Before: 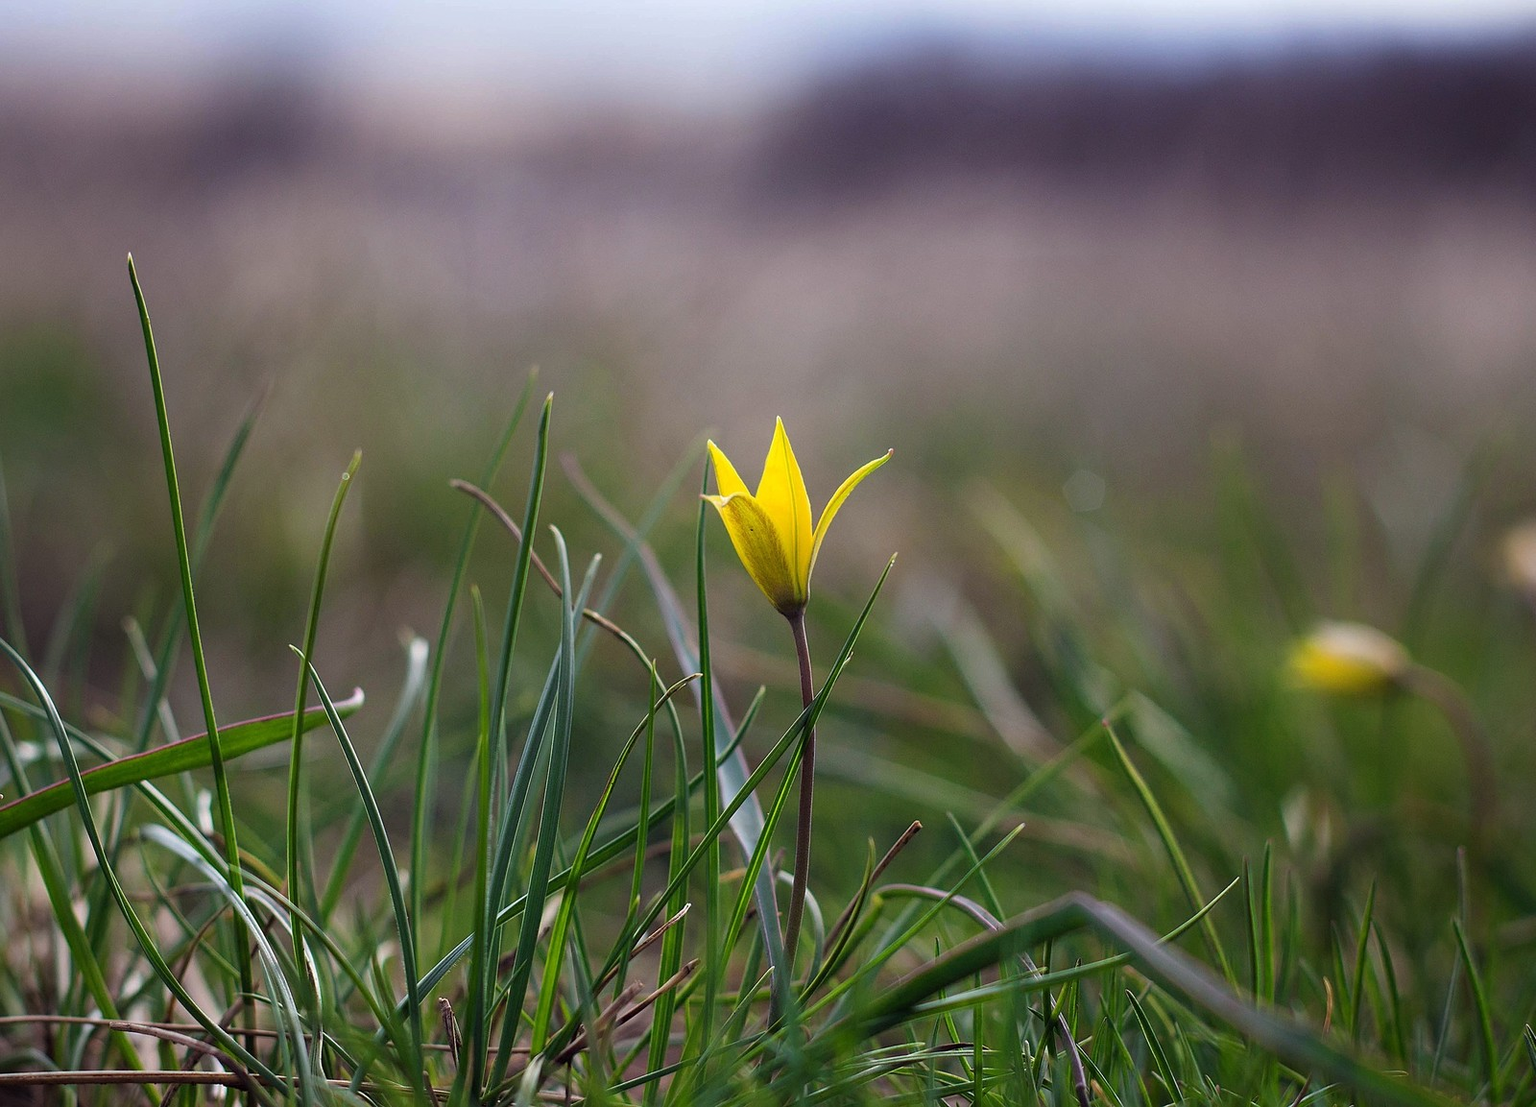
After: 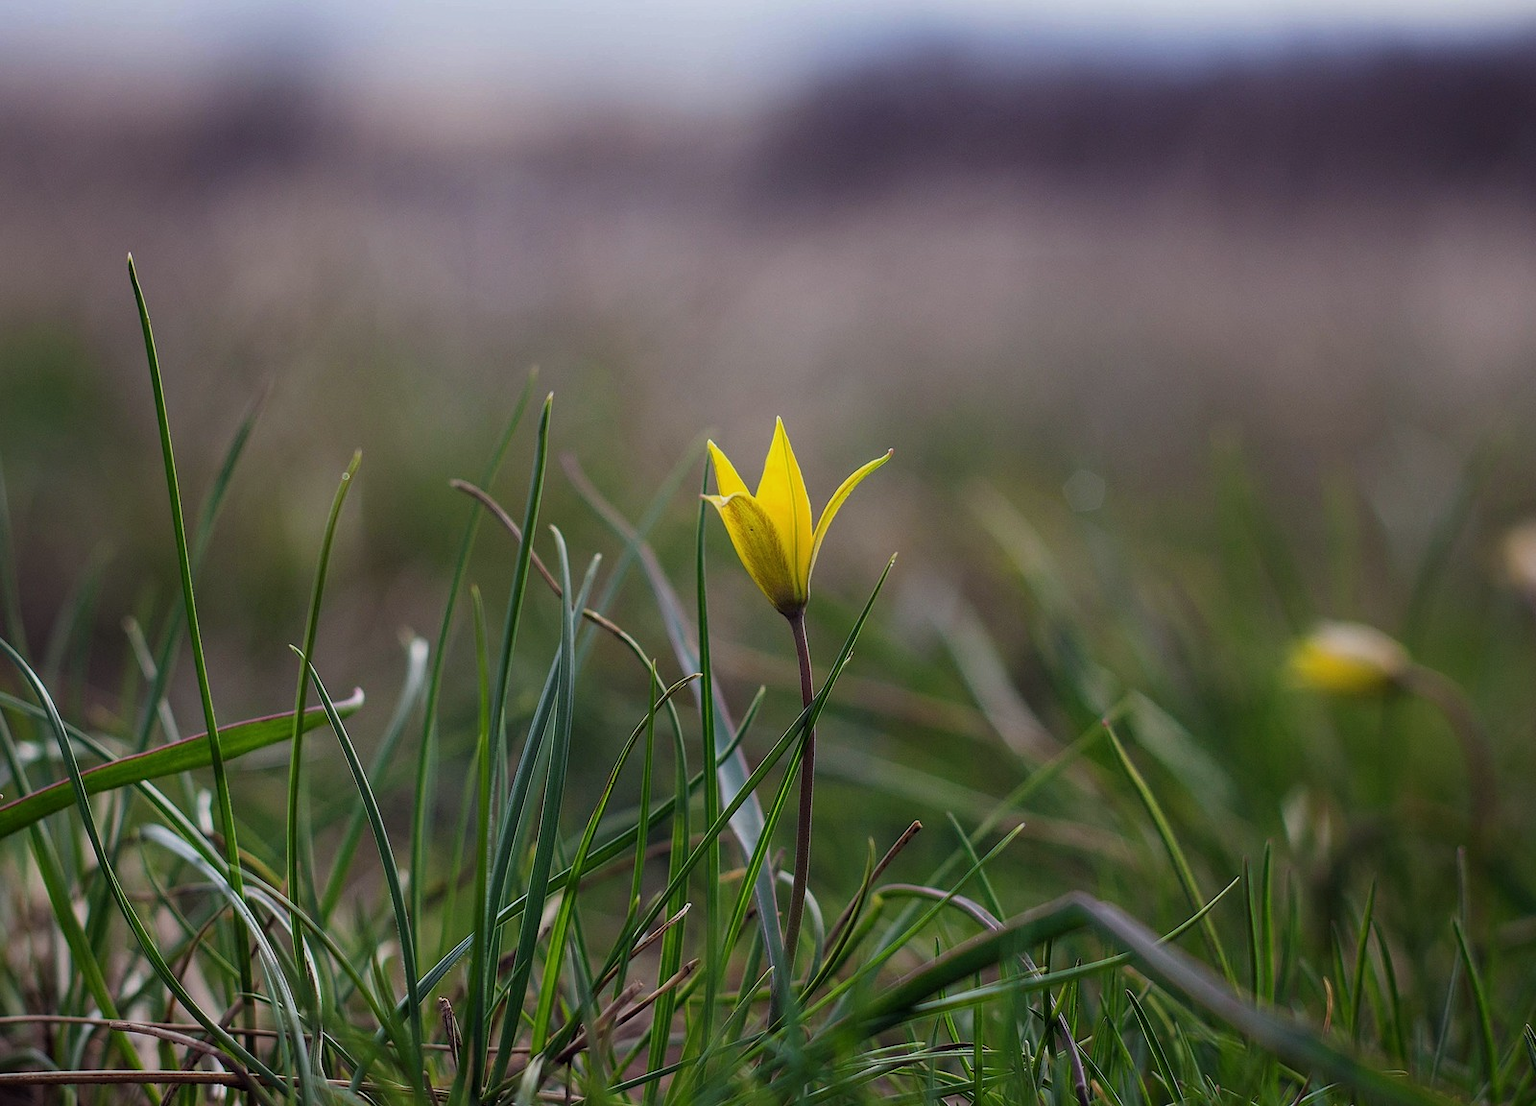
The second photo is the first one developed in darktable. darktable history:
exposure: exposure -0.318 EV, compensate highlight preservation false
local contrast: detail 109%
